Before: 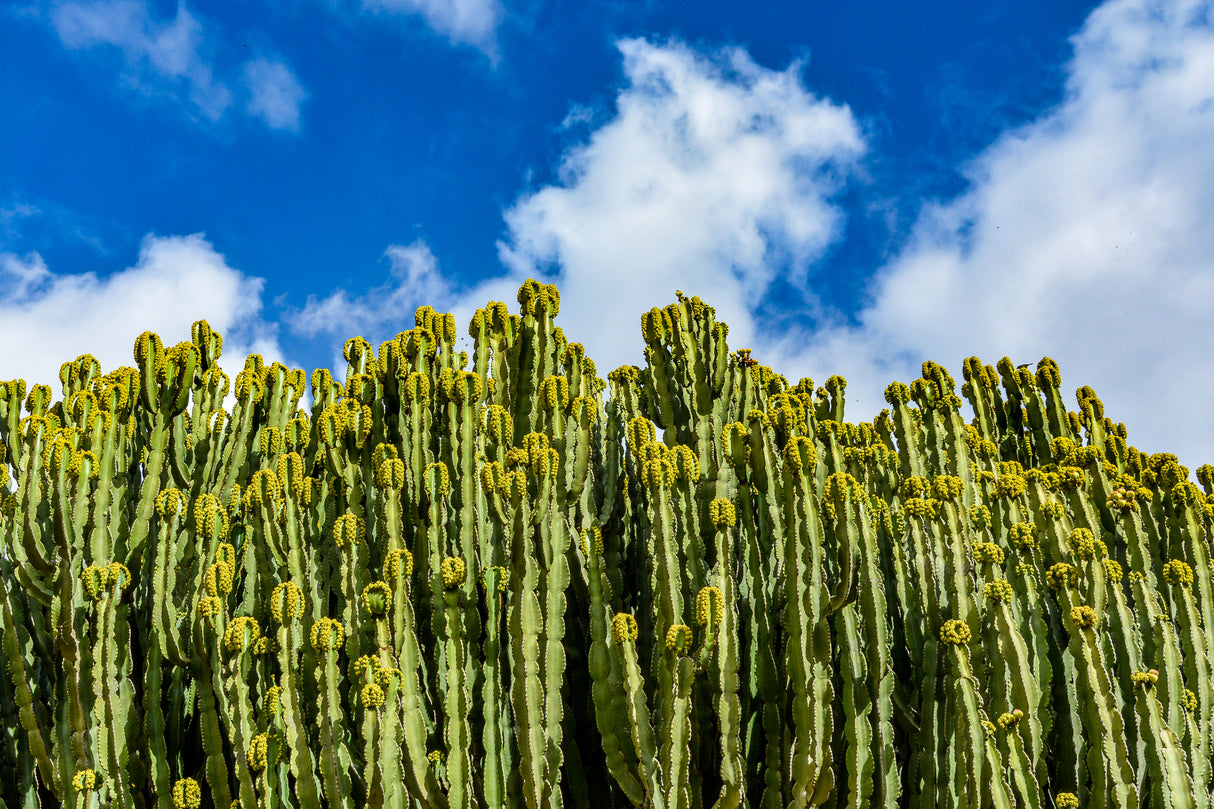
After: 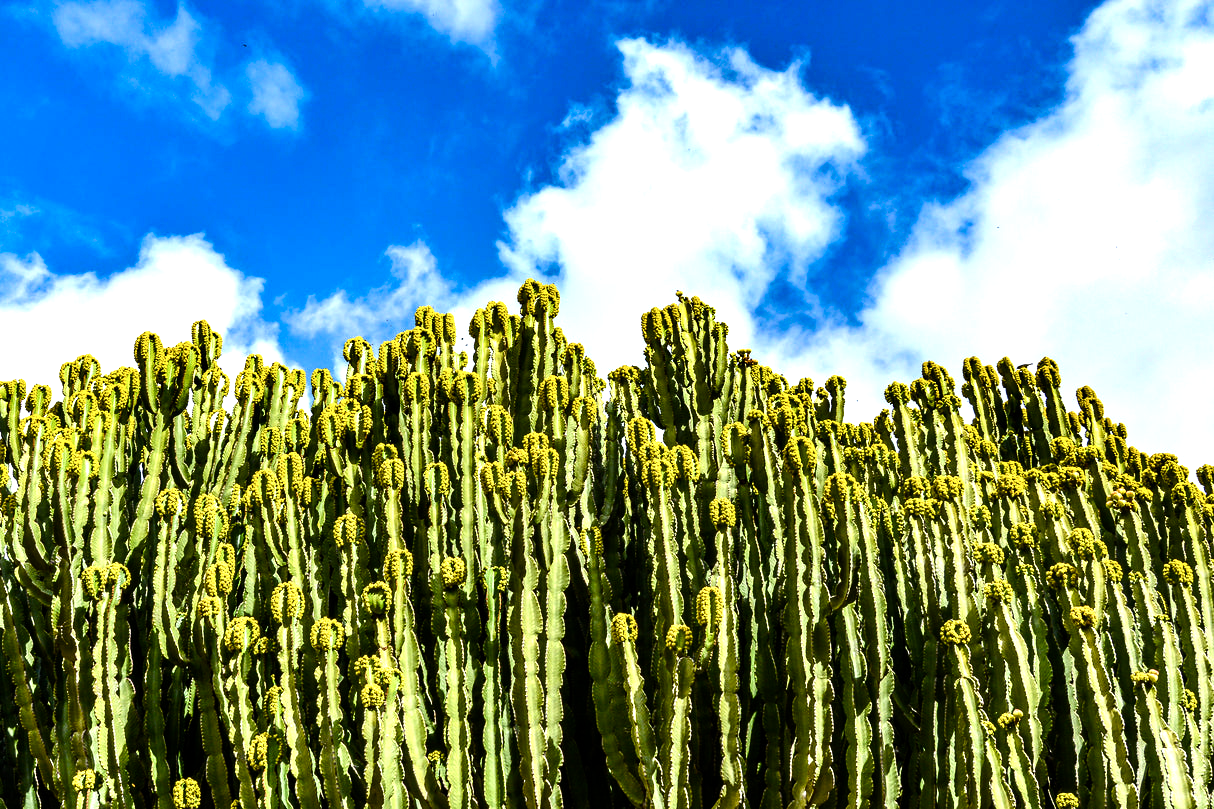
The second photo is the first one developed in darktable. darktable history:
tone equalizer: -8 EV -1.08 EV, -7 EV -1.01 EV, -6 EV -0.867 EV, -5 EV -0.578 EV, -3 EV 0.578 EV, -2 EV 0.867 EV, -1 EV 1.01 EV, +0 EV 1.08 EV, edges refinement/feathering 500, mask exposure compensation -1.57 EV, preserve details no
color balance rgb: perceptual saturation grading › global saturation 20%, perceptual saturation grading › highlights -25%, perceptual saturation grading › shadows 25%
